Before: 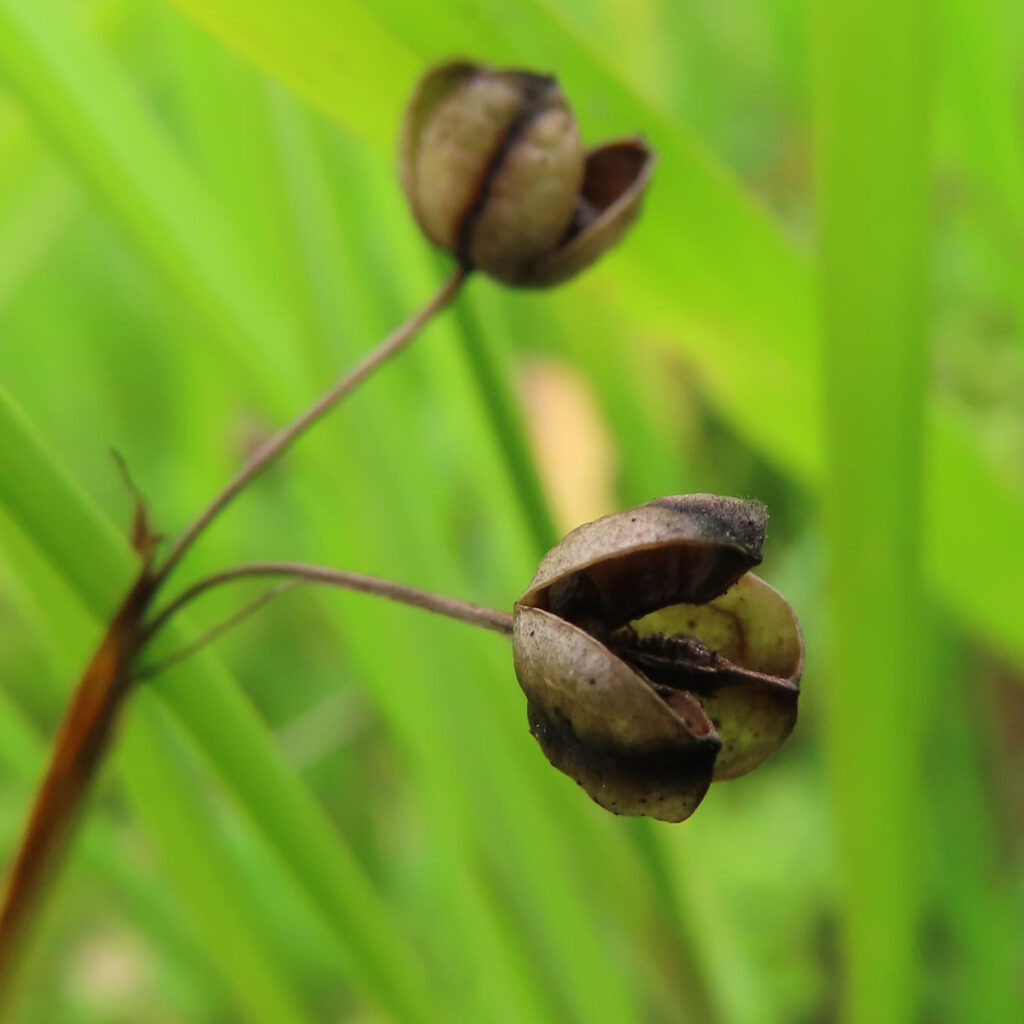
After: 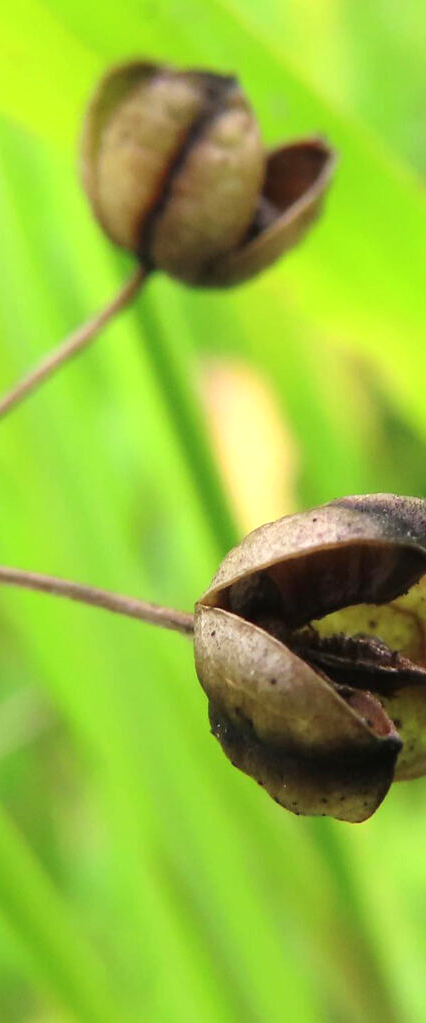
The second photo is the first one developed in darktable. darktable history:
exposure: black level correction 0, exposure 0.7 EV, compensate exposure bias true, compensate highlight preservation false
crop: left 31.229%, right 27.105%
